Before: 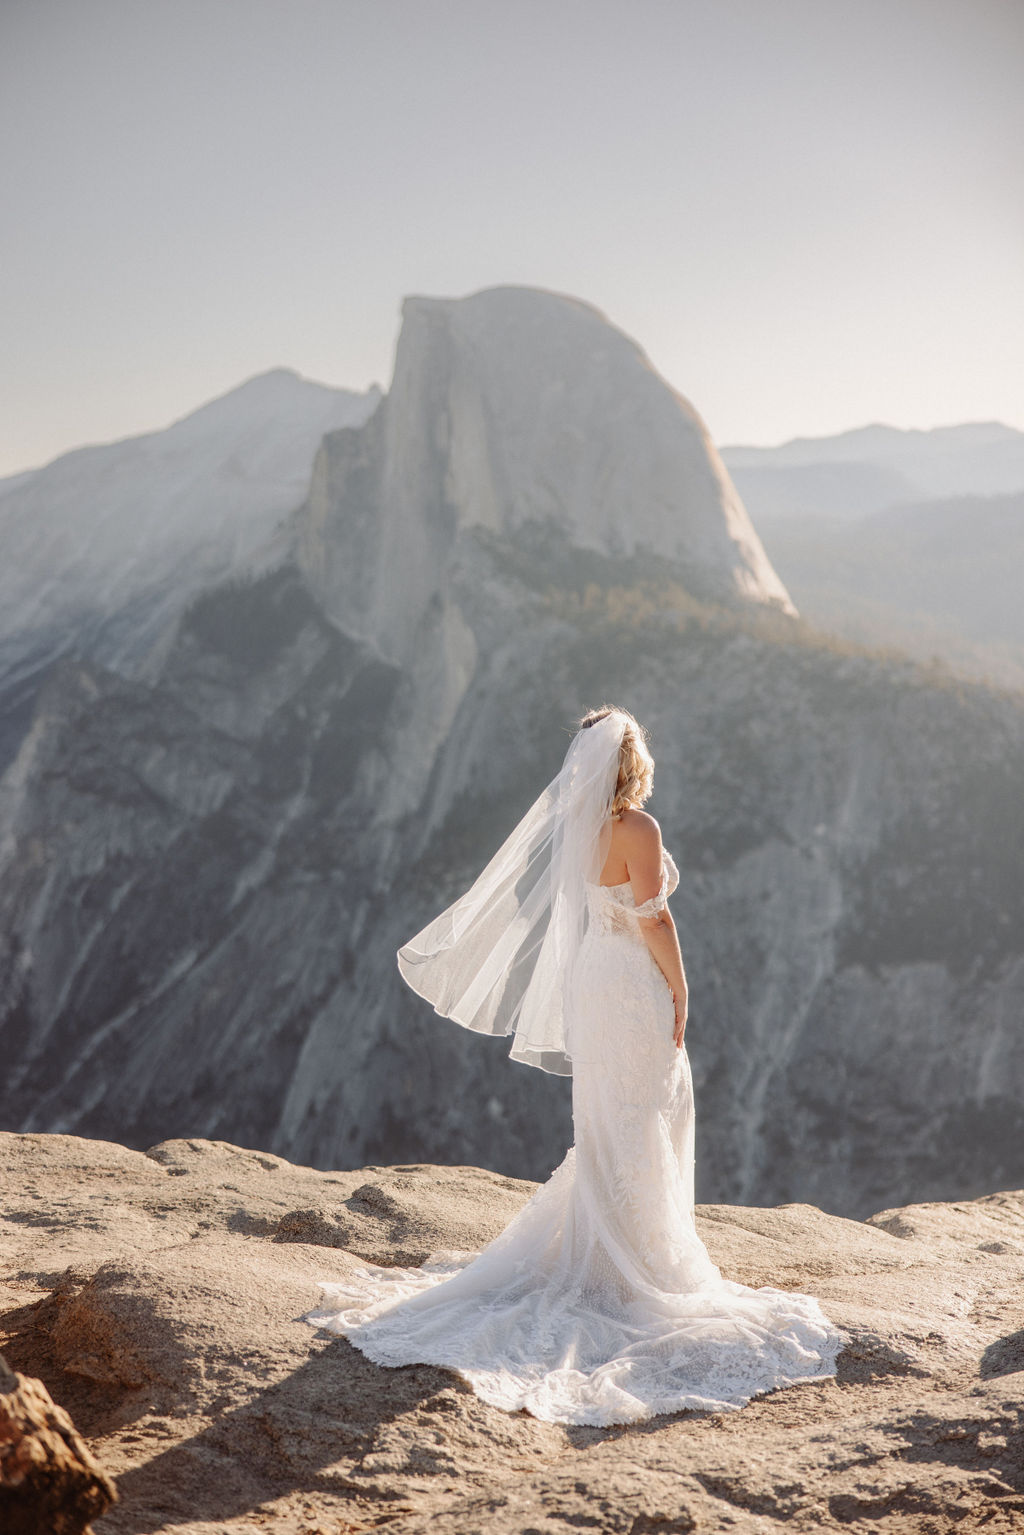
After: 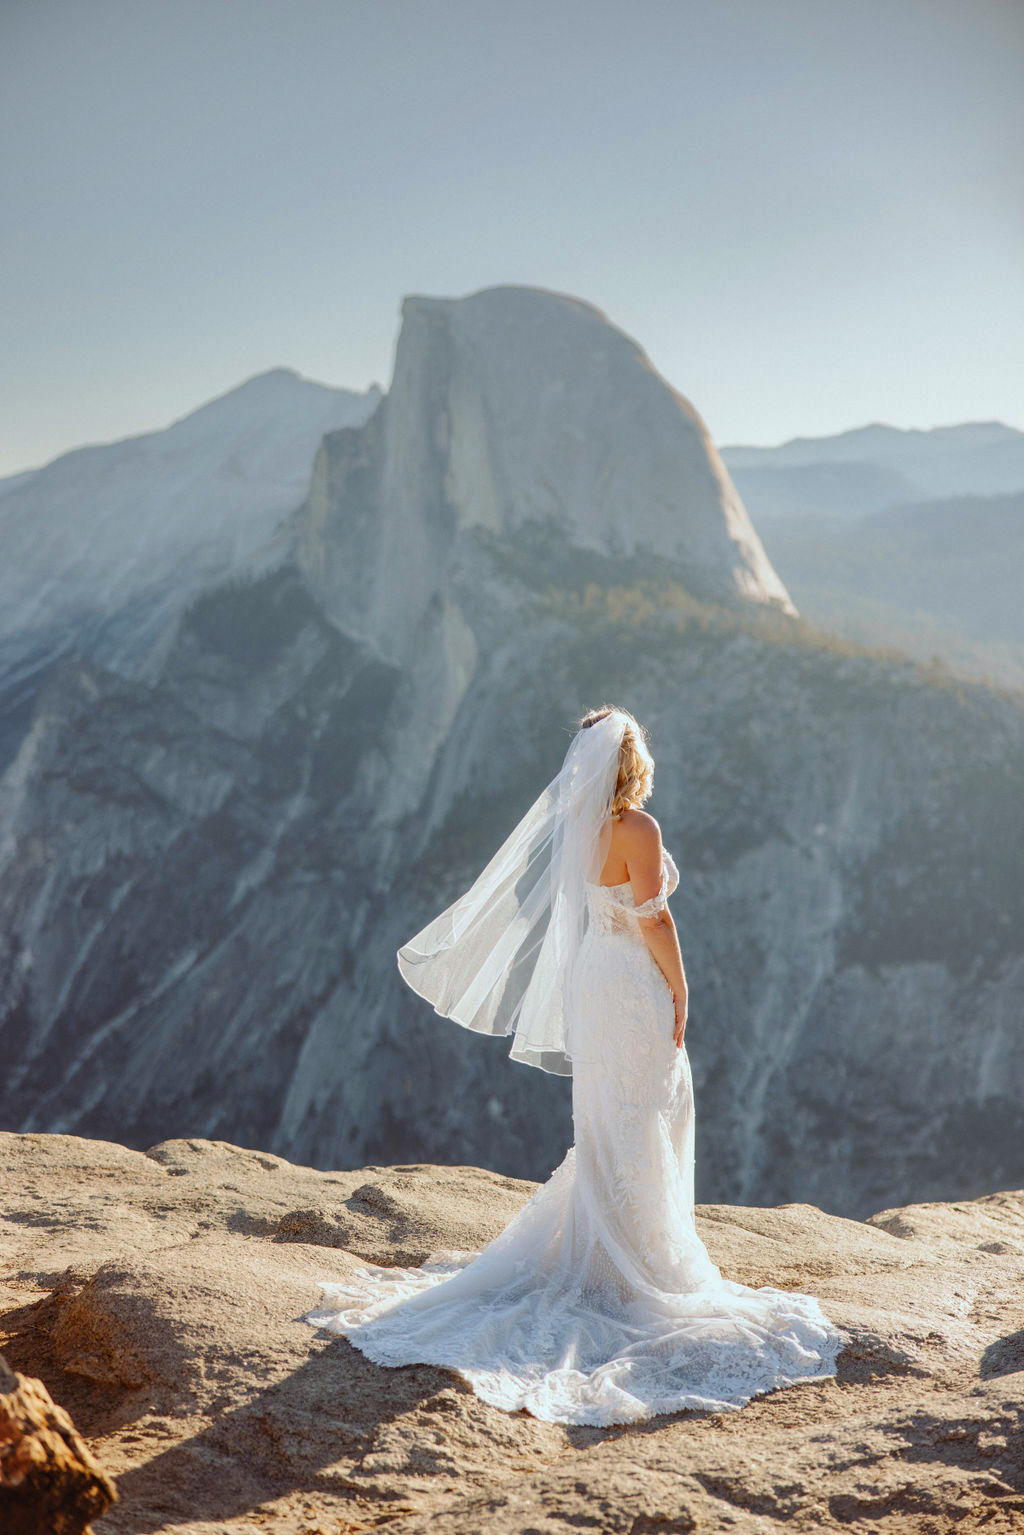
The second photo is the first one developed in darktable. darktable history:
shadows and highlights: low approximation 0.01, soften with gaussian
color zones: curves: ch0 [(0, 0.5) (0.143, 0.5) (0.286, 0.5) (0.429, 0.5) (0.571, 0.5) (0.714, 0.476) (0.857, 0.5) (1, 0.5)]; ch2 [(0, 0.5) (0.143, 0.5) (0.286, 0.5) (0.429, 0.5) (0.571, 0.5) (0.714, 0.487) (0.857, 0.5) (1, 0.5)]
color balance rgb: perceptual saturation grading › global saturation 25%, global vibrance 20%
color calibration: output R [1.003, 0.027, -0.041, 0], output G [-0.018, 1.043, -0.038, 0], output B [0.071, -0.086, 1.017, 0], illuminant as shot in camera, x 0.359, y 0.362, temperature 4570.54 K
